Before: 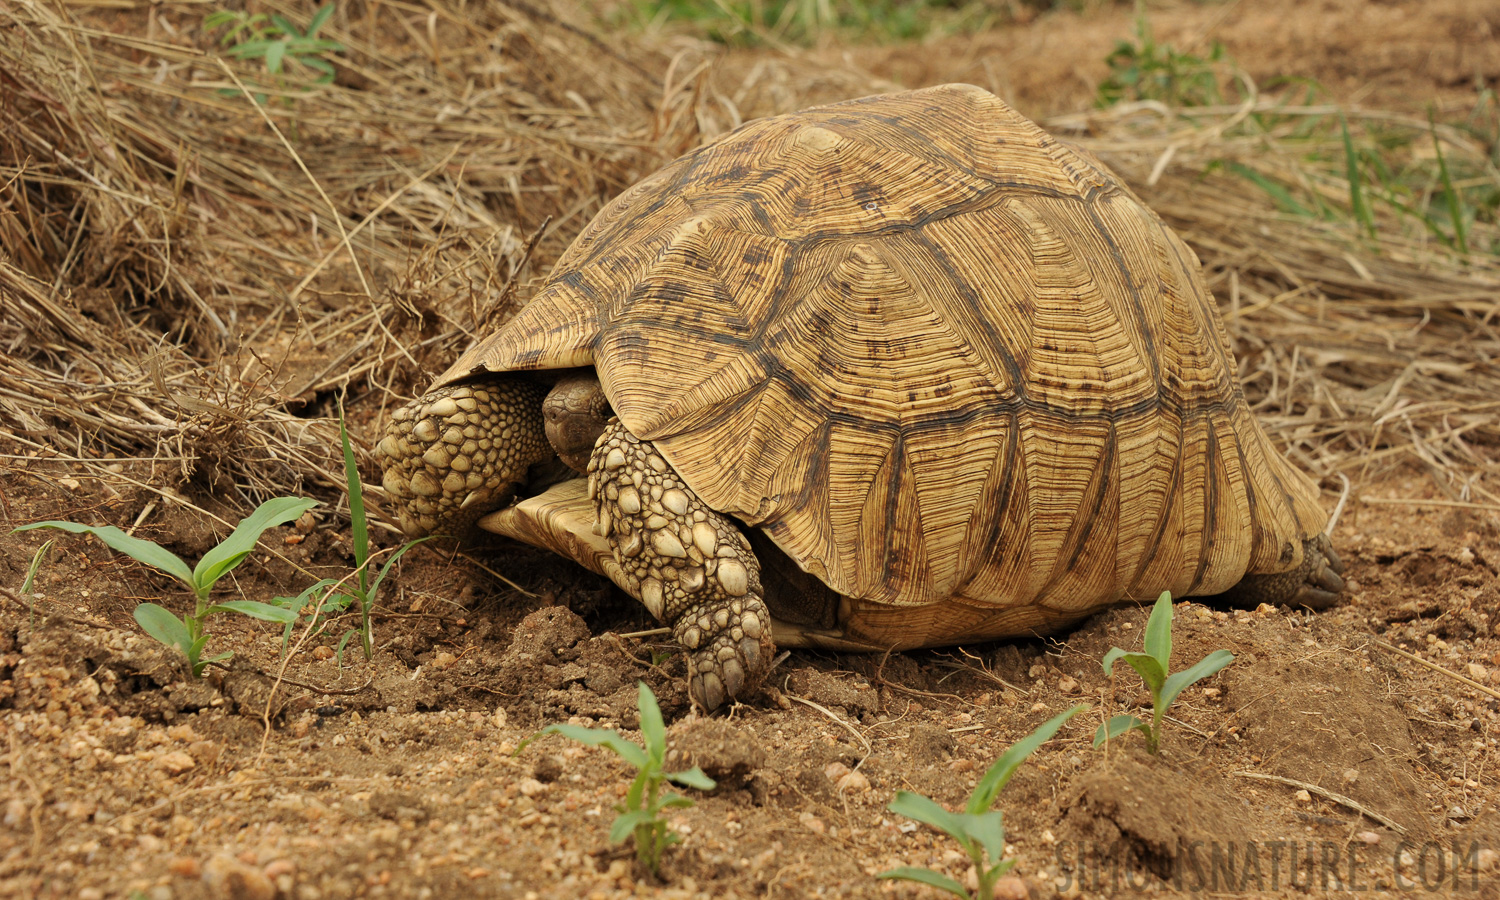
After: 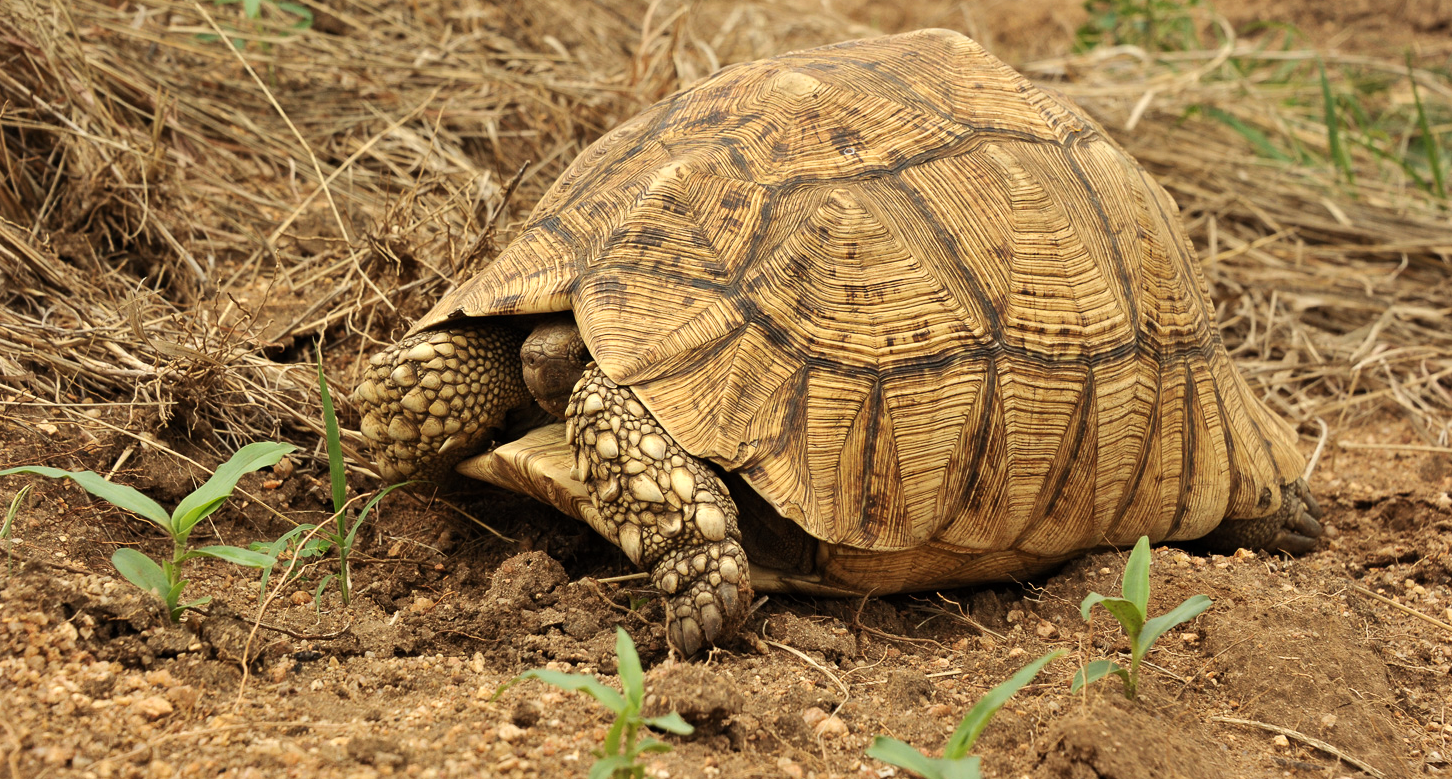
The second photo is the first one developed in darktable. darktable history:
tone equalizer: -8 EV -0.389 EV, -7 EV -0.393 EV, -6 EV -0.311 EV, -5 EV -0.188 EV, -3 EV 0.234 EV, -2 EV 0.329 EV, -1 EV 0.377 EV, +0 EV 0.435 EV, edges refinement/feathering 500, mask exposure compensation -1.24 EV, preserve details no
crop: left 1.473%, top 6.184%, right 1.686%, bottom 7.173%
